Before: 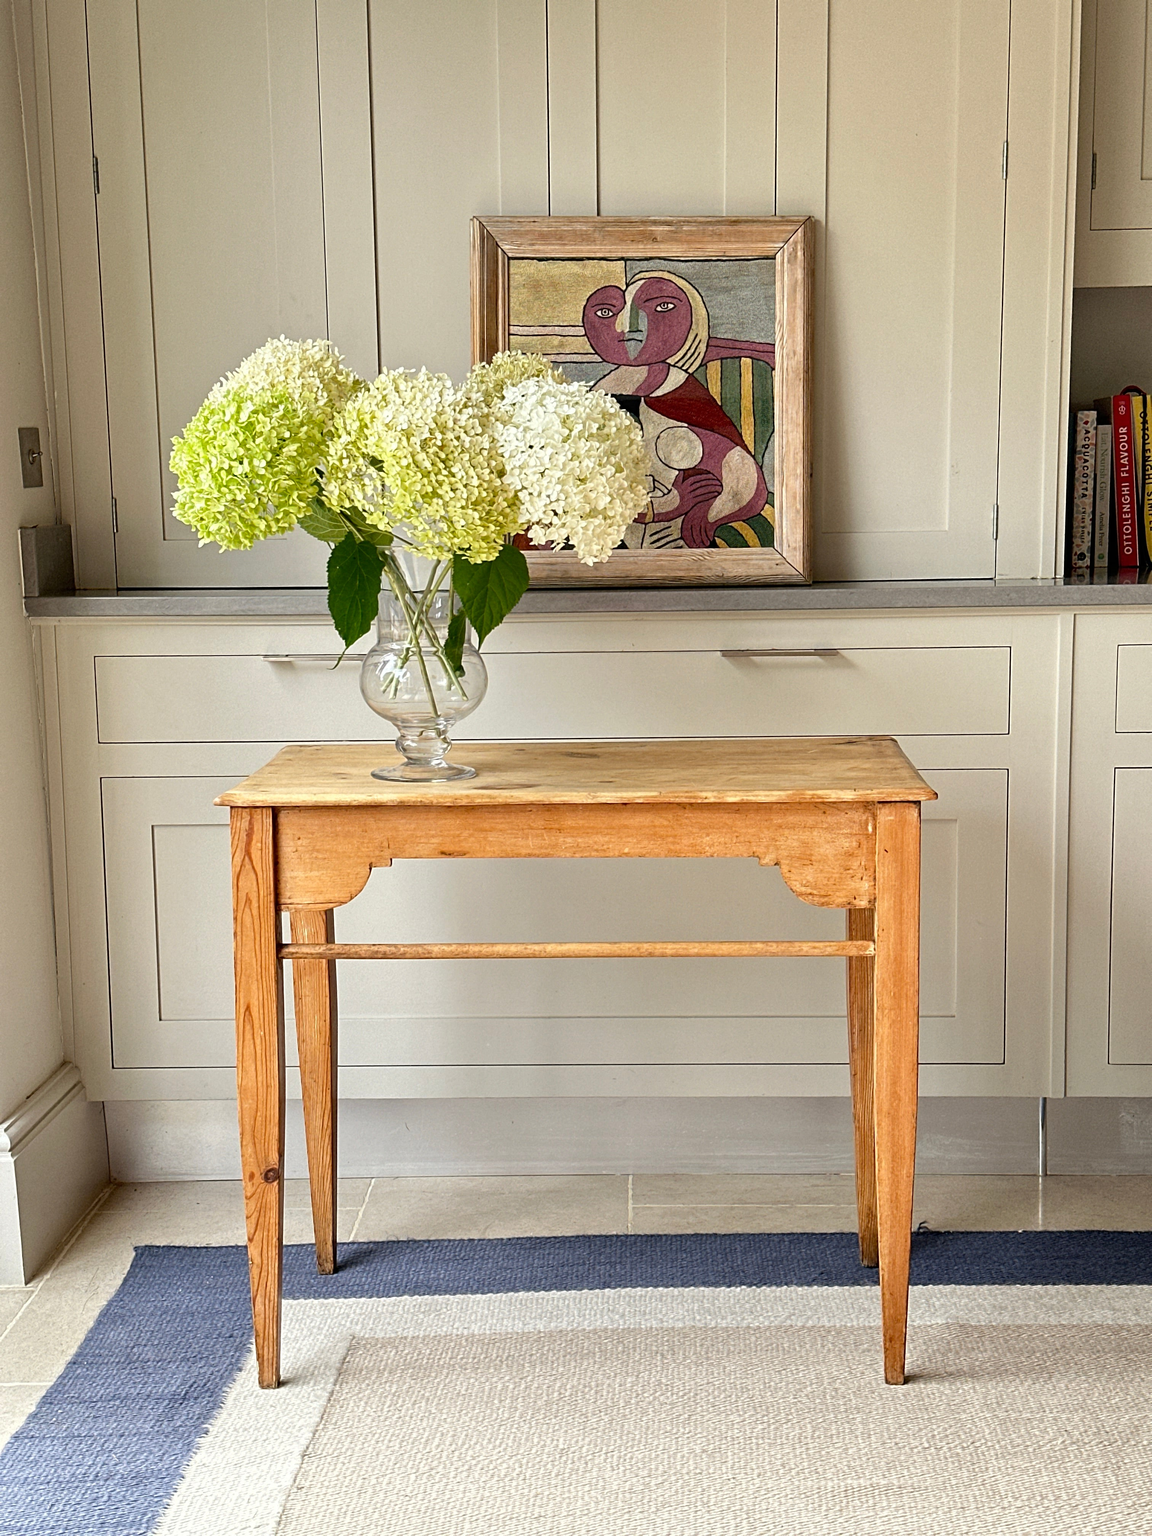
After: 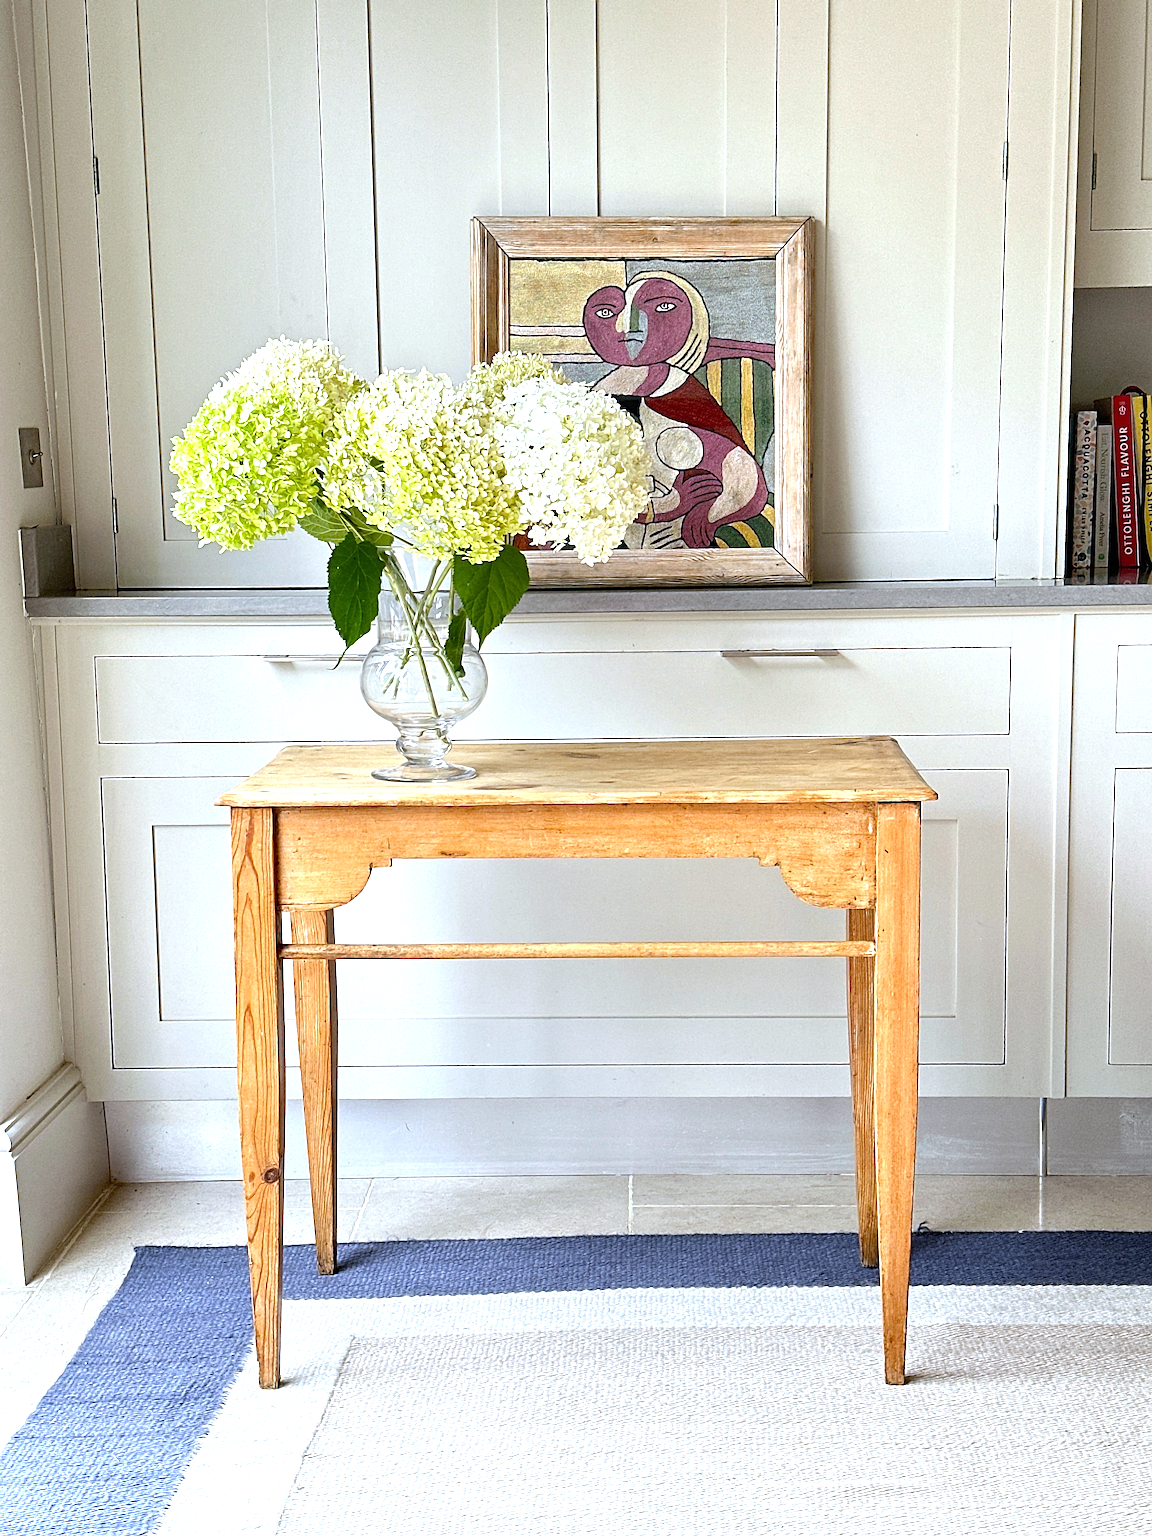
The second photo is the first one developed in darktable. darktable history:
exposure: exposure 0.74 EV, compensate highlight preservation false
white balance: red 0.926, green 1.003, blue 1.133
sharpen: on, module defaults
